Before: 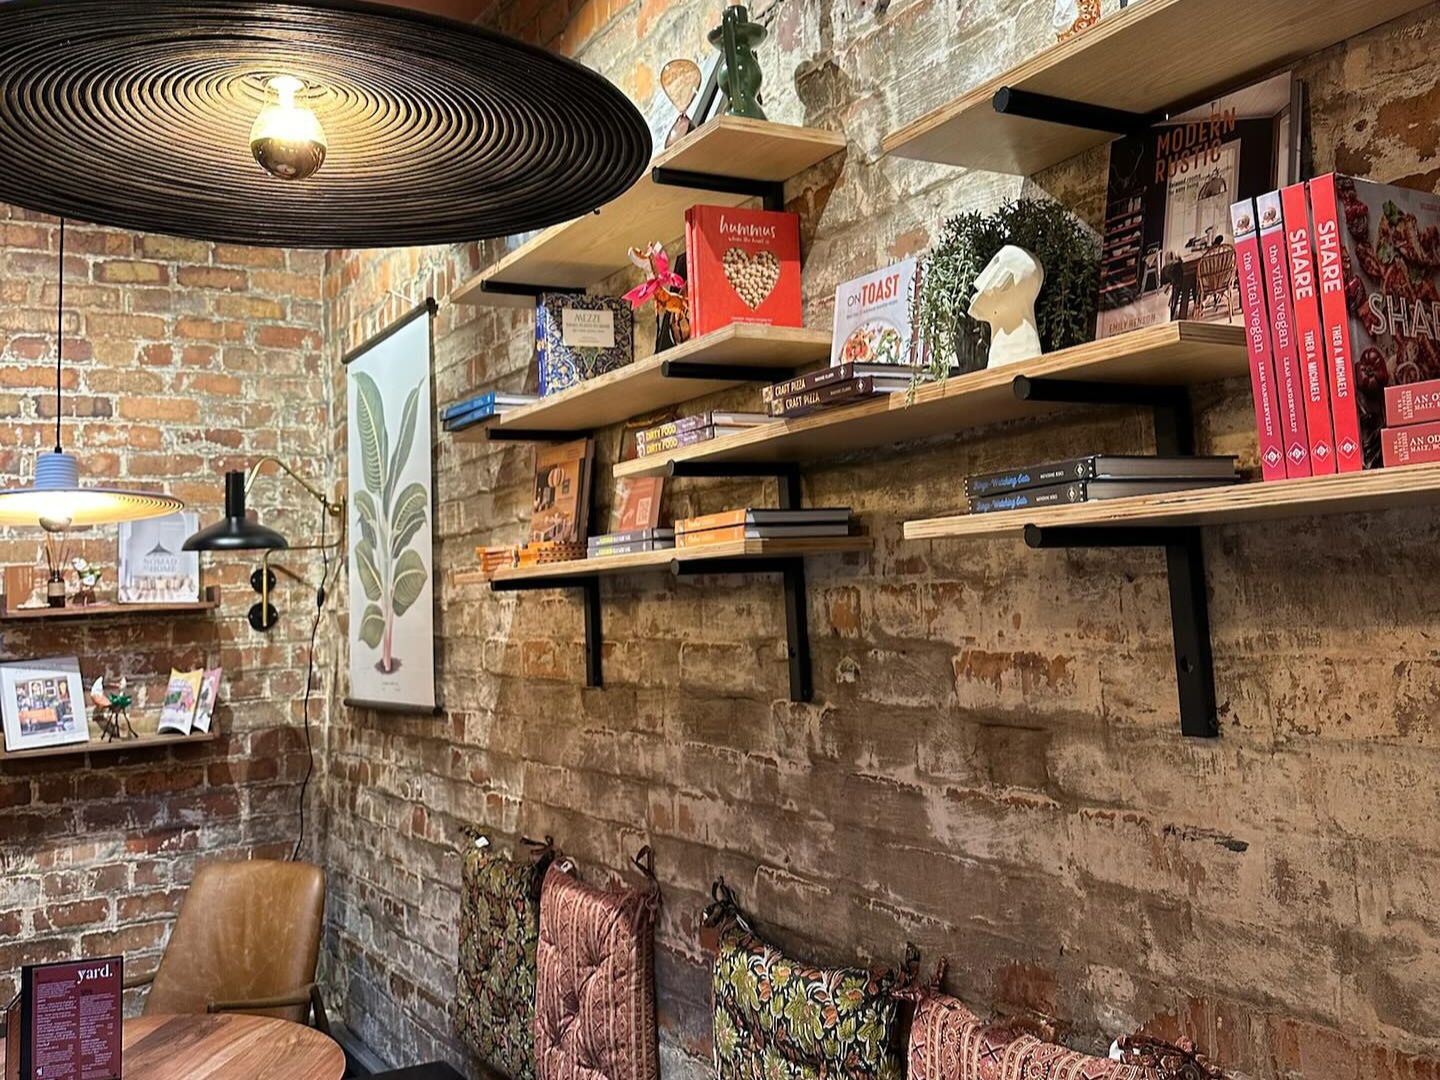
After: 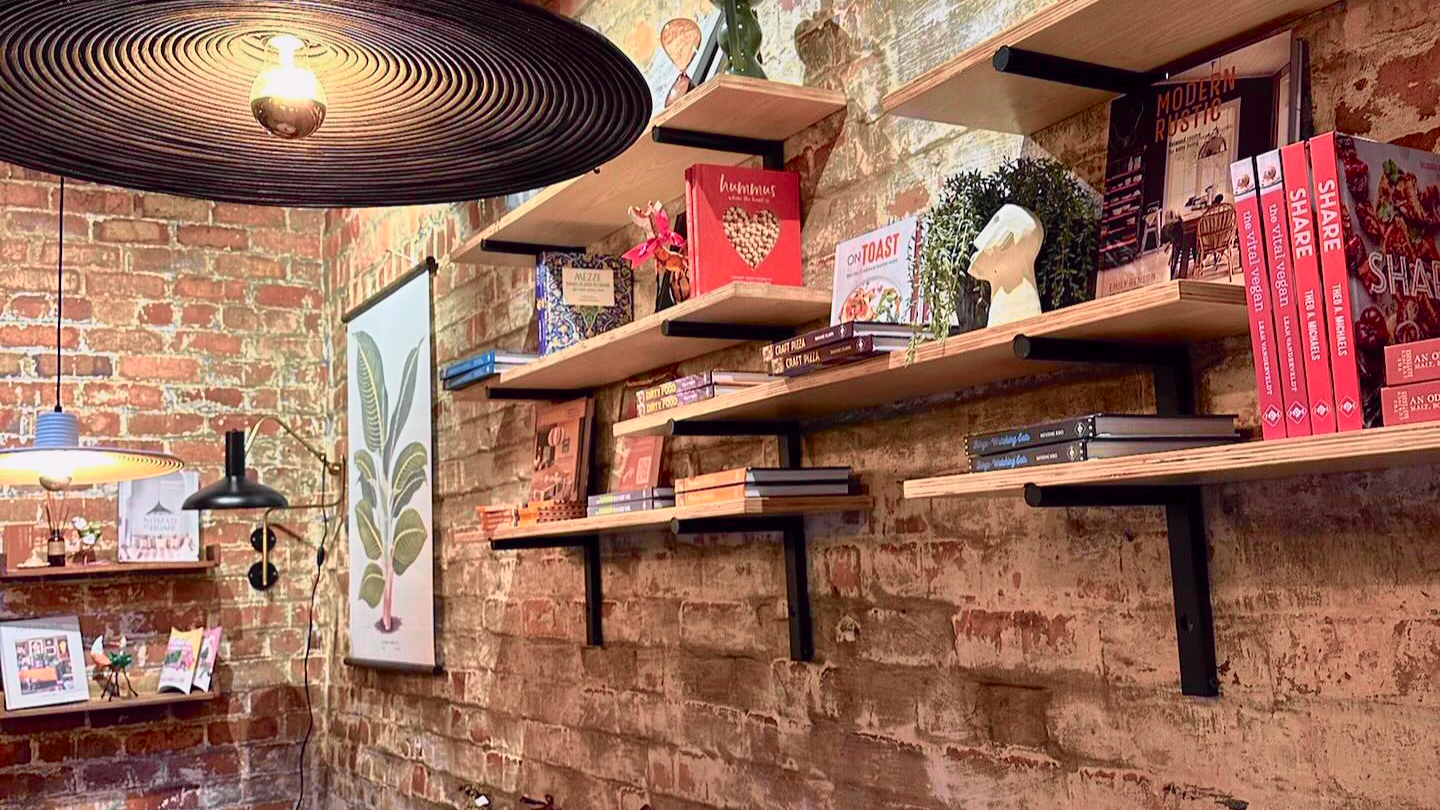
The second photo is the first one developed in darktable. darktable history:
shadows and highlights: on, module defaults
tone curve: curves: ch0 [(0, 0) (0.105, 0.068) (0.195, 0.162) (0.283, 0.283) (0.384, 0.404) (0.485, 0.531) (0.638, 0.681) (0.795, 0.879) (1, 0.977)]; ch1 [(0, 0) (0.161, 0.092) (0.35, 0.33) (0.379, 0.401) (0.456, 0.469) (0.498, 0.506) (0.521, 0.549) (0.58, 0.624) (0.635, 0.671) (1, 1)]; ch2 [(0, 0) (0.371, 0.362) (0.437, 0.437) (0.483, 0.484) (0.53, 0.515) (0.56, 0.58) (0.622, 0.606) (1, 1)], color space Lab, independent channels, preserve colors none
crop: top 3.857%, bottom 21.132%
